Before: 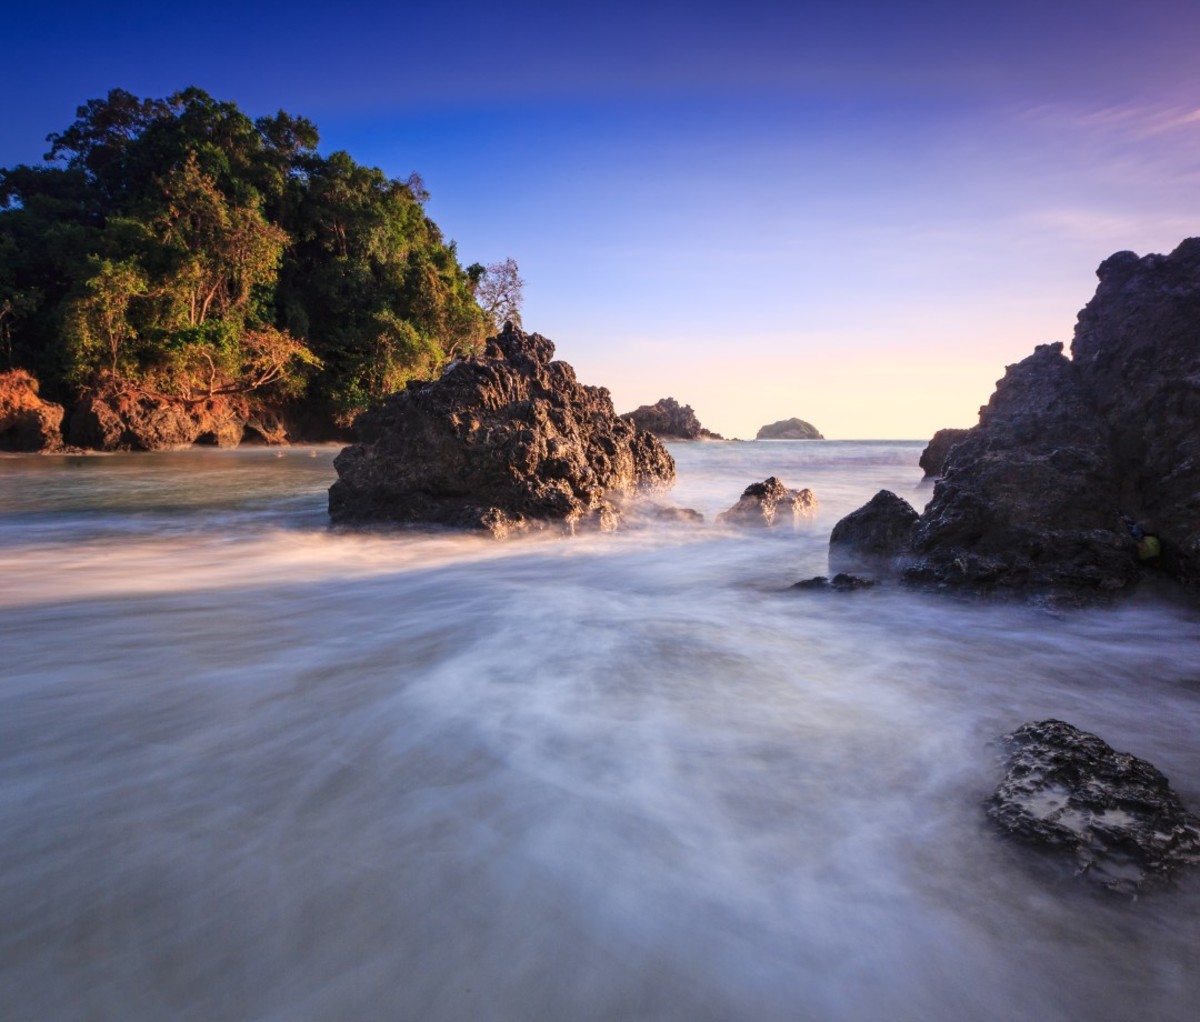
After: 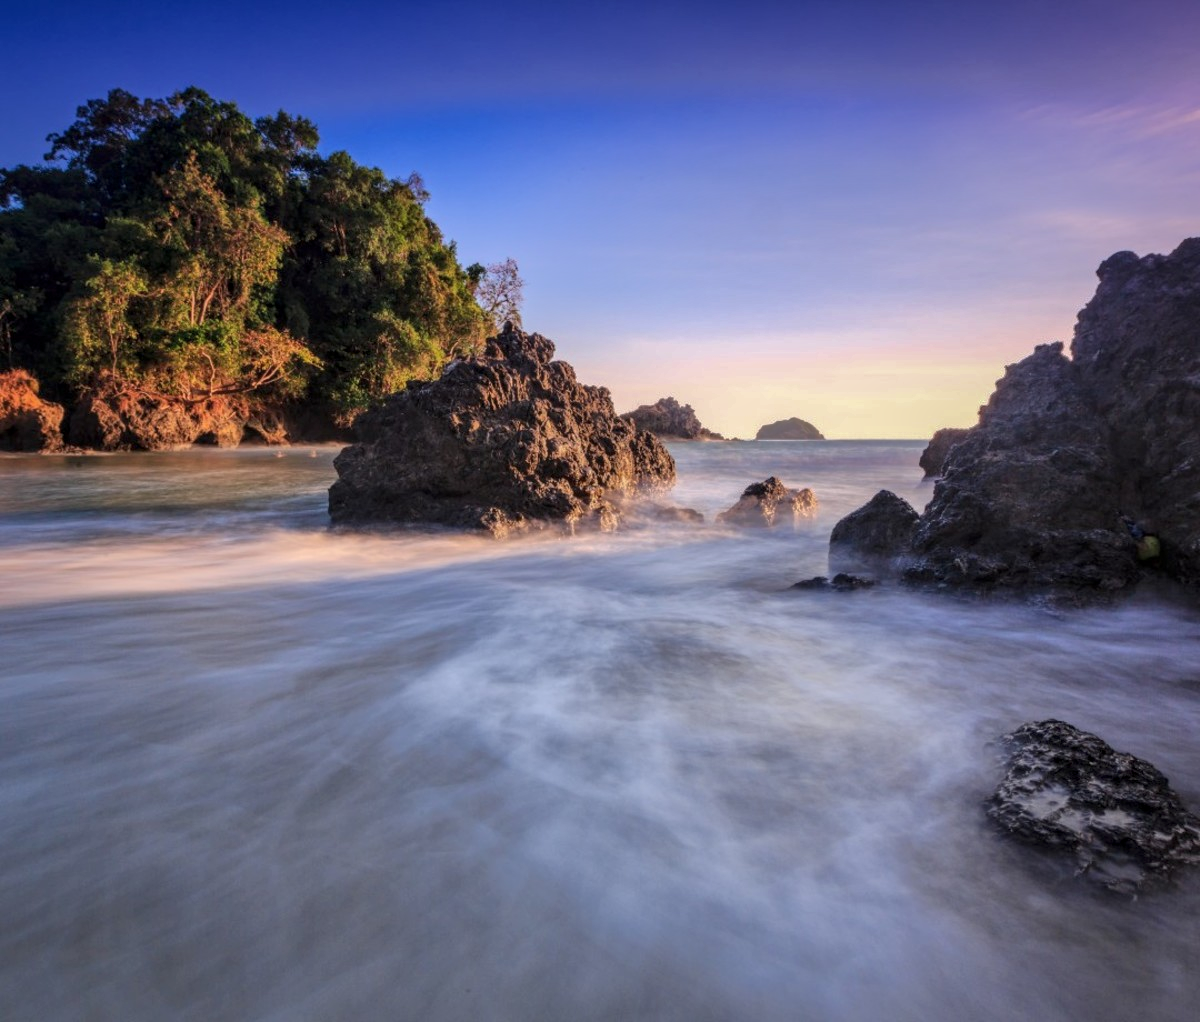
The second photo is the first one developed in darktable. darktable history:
tone equalizer: on, module defaults
local contrast: on, module defaults
shadows and highlights: shadows 24.79, highlights -71.12
